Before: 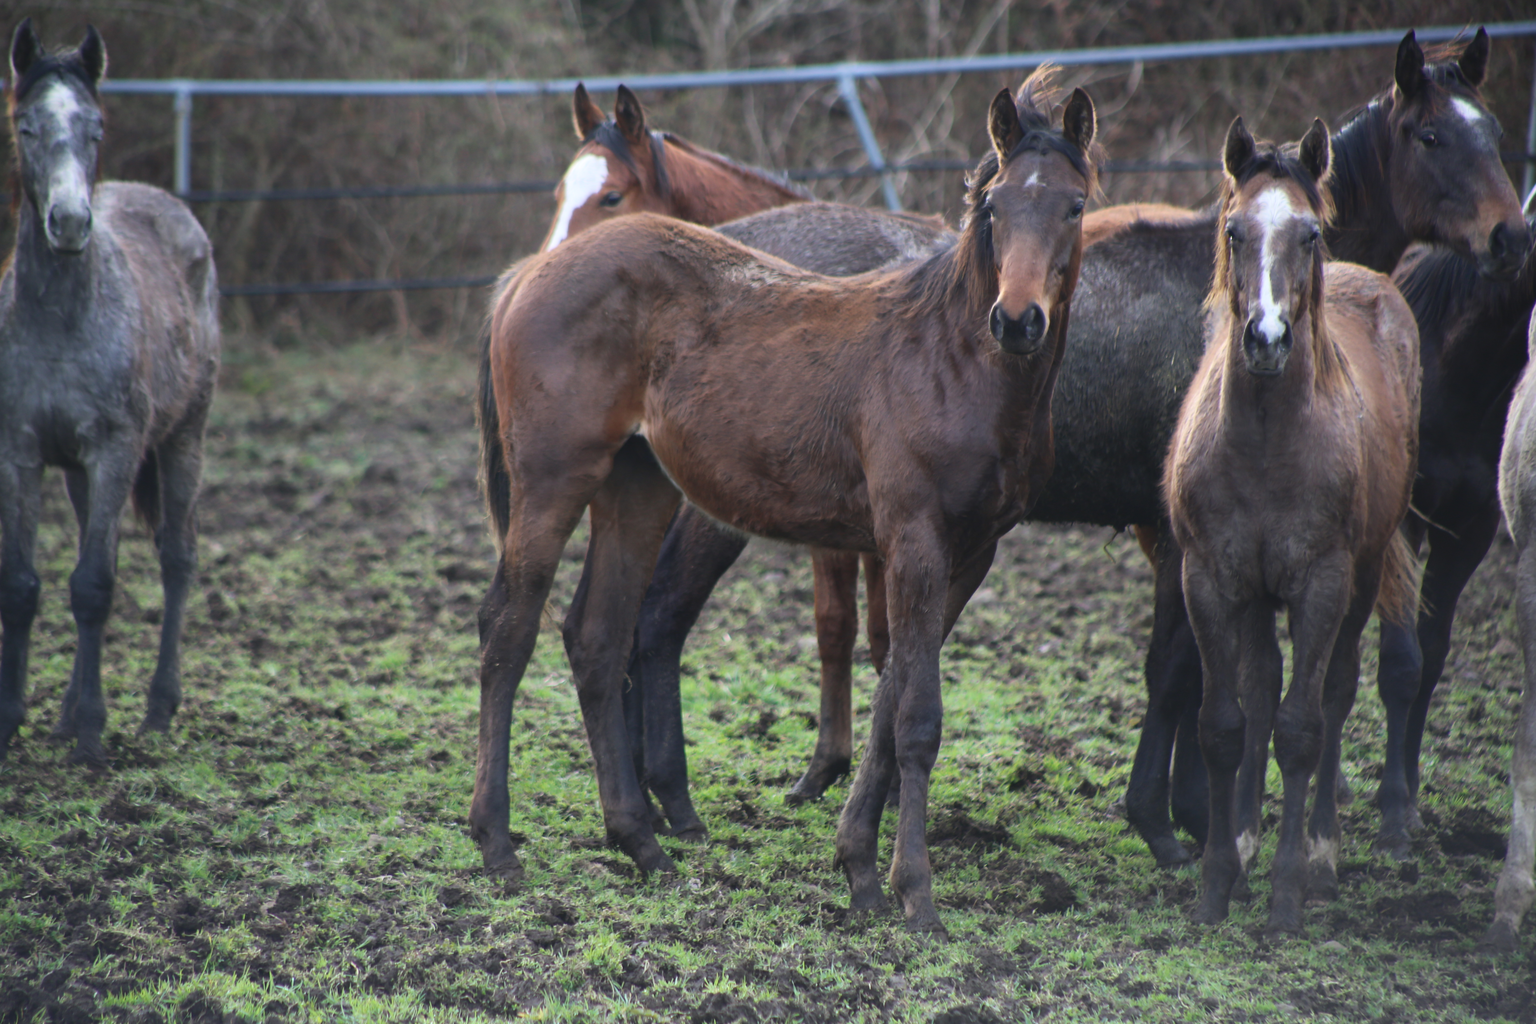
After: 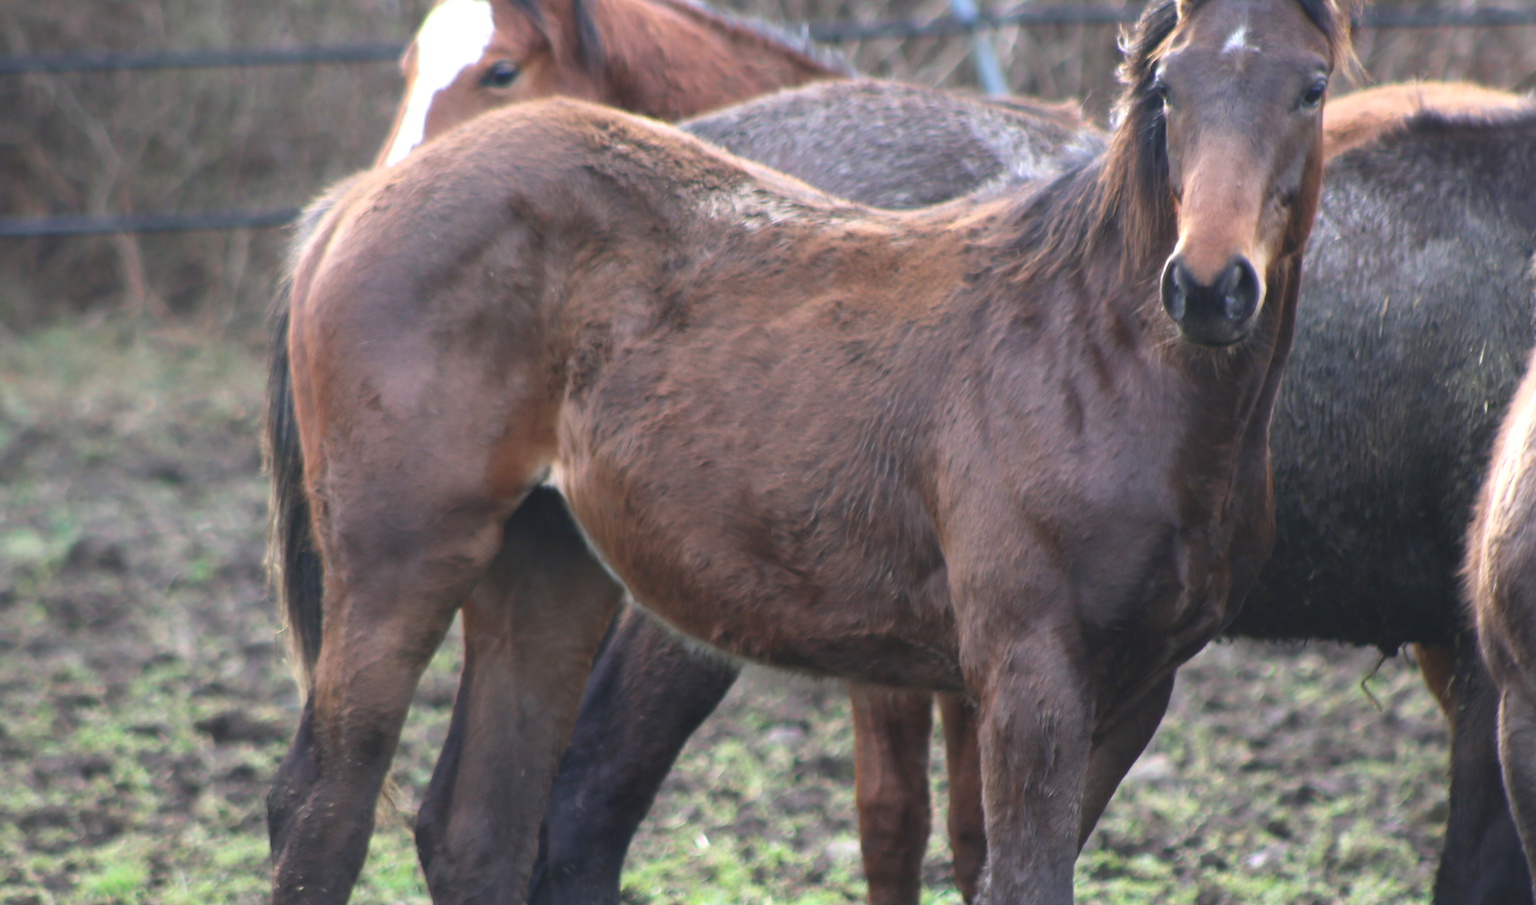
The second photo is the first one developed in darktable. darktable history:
crop: left 21.198%, top 15.321%, right 21.613%, bottom 34.128%
exposure: exposure 0.602 EV, compensate highlight preservation false
